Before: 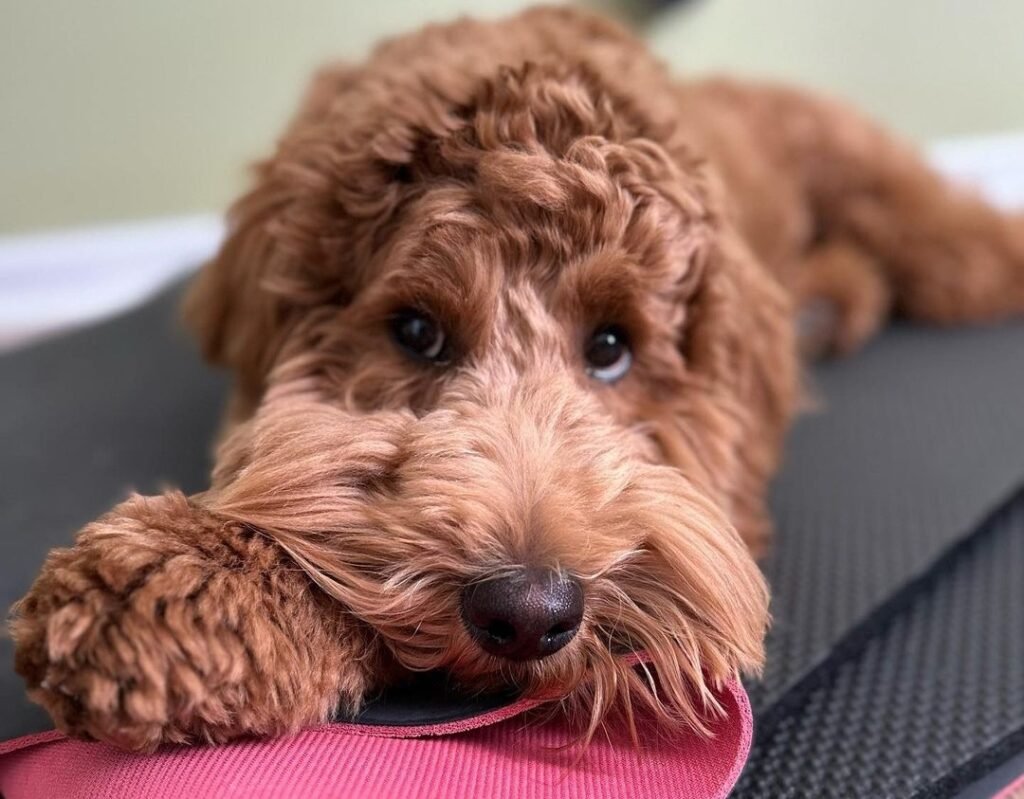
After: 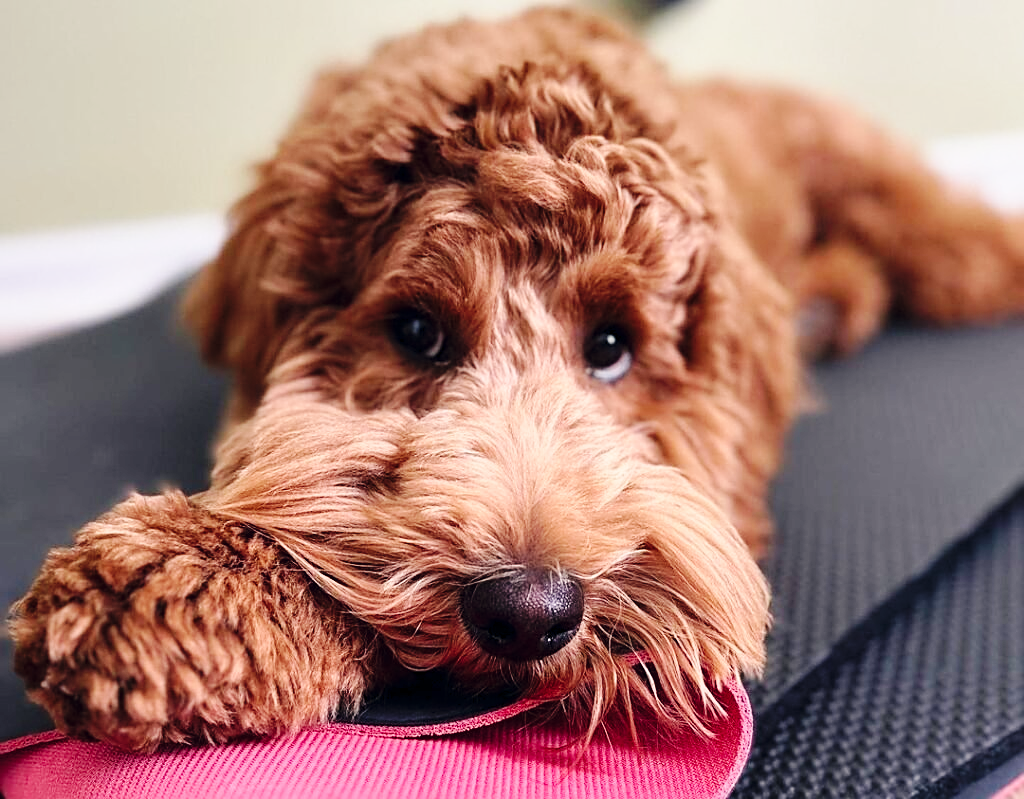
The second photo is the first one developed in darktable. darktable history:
base curve: curves: ch0 [(0, 0) (0.036, 0.025) (0.121, 0.166) (0.206, 0.329) (0.605, 0.79) (1, 1)], preserve colors none
color balance rgb: shadows lift › hue 87.51°, highlights gain › chroma 1.62%, highlights gain › hue 55.1°, global offset › chroma 0.06%, global offset › hue 253.66°, linear chroma grading › global chroma 0.5%
sharpen: on, module defaults
